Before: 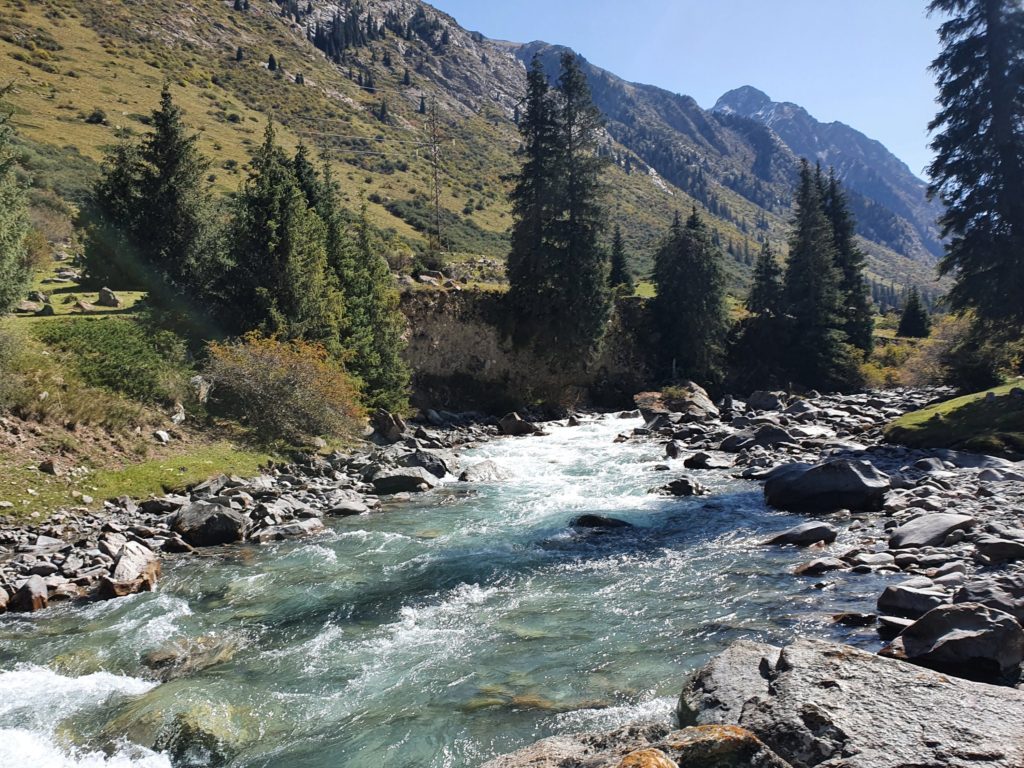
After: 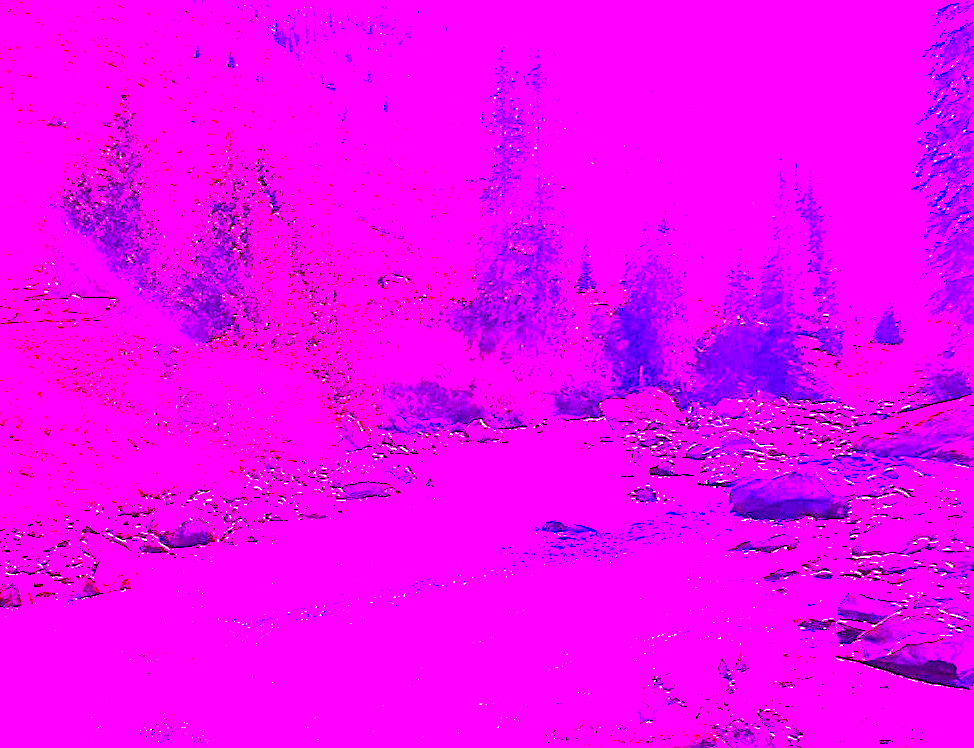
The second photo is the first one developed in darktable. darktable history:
contrast brightness saturation: saturation 0.18
rotate and perspective: rotation 0.074°, lens shift (vertical) 0.096, lens shift (horizontal) -0.041, crop left 0.043, crop right 0.952, crop top 0.024, crop bottom 0.979
sharpen: on, module defaults
white balance: red 8, blue 8
